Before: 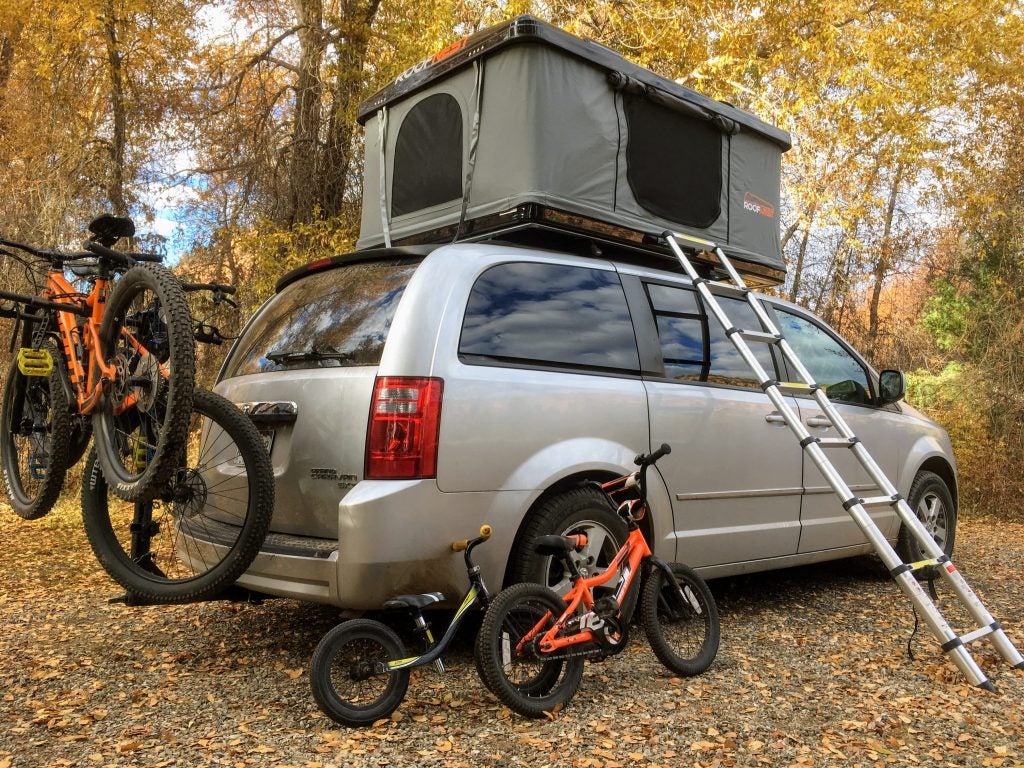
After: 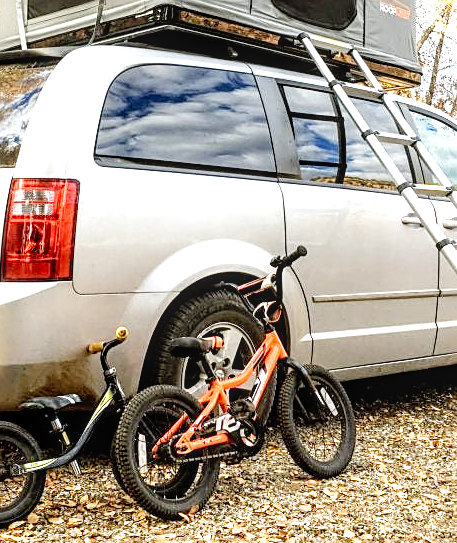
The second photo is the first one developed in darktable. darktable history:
local contrast: on, module defaults
filmic rgb: black relative exposure -7.72 EV, white relative exposure 4.4 EV, hardness 3.75, latitude 49.18%, contrast 1.101, add noise in highlights 0.001, preserve chrominance no, color science v3 (2019), use custom middle-gray values true, contrast in highlights soft
crop: left 35.614%, top 25.838%, right 19.74%, bottom 3.385%
shadows and highlights: radius 45.56, white point adjustment 6.56, compress 80.02%, soften with gaussian
exposure: black level correction 0, exposure 1.346 EV, compensate highlight preservation false
sharpen: on, module defaults
